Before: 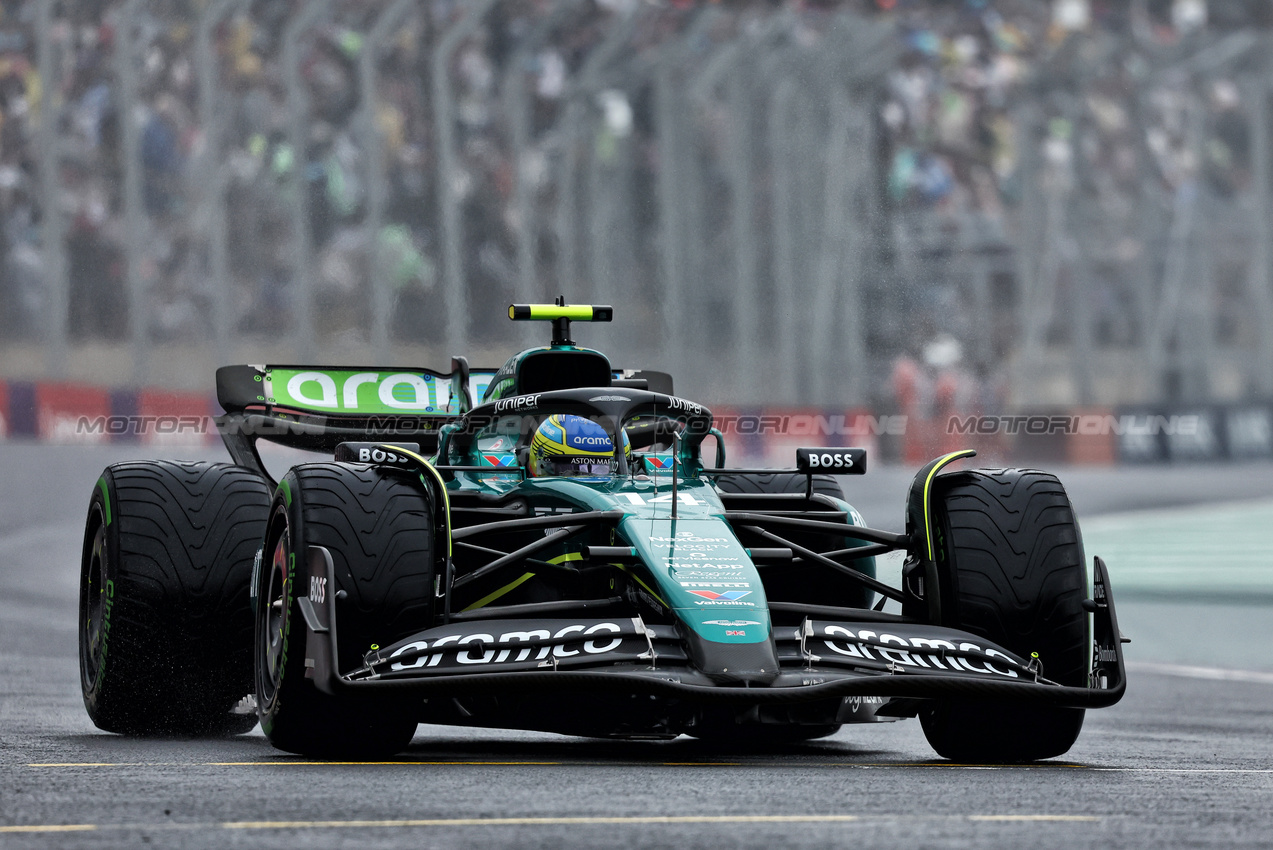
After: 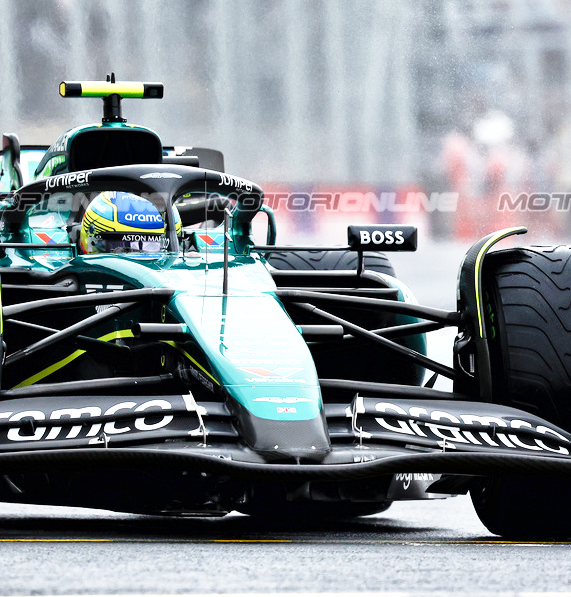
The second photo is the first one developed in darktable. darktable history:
base curve: curves: ch0 [(0, 0) (0.028, 0.03) (0.121, 0.232) (0.46, 0.748) (0.859, 0.968) (1, 1)], preserve colors none
exposure: exposure 0.767 EV, compensate exposure bias true, compensate highlight preservation false
color calibration: illuminant same as pipeline (D50), adaptation XYZ, x 0.345, y 0.357, temperature 5017.5 K
crop: left 35.336%, top 26.247%, right 19.781%, bottom 3.43%
